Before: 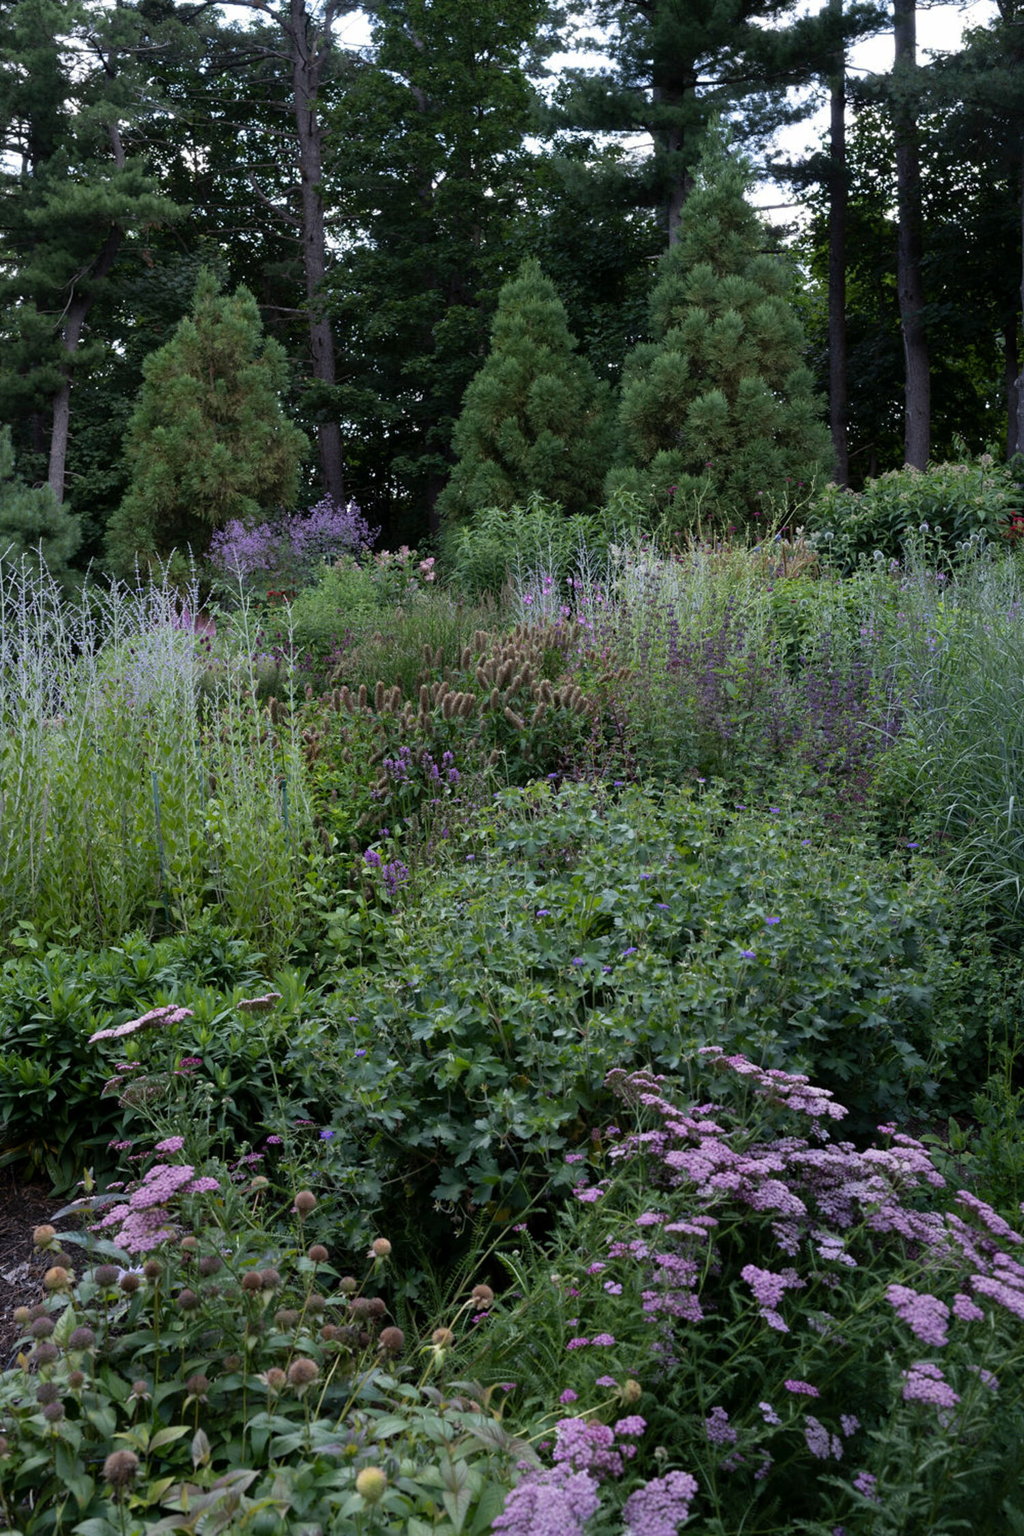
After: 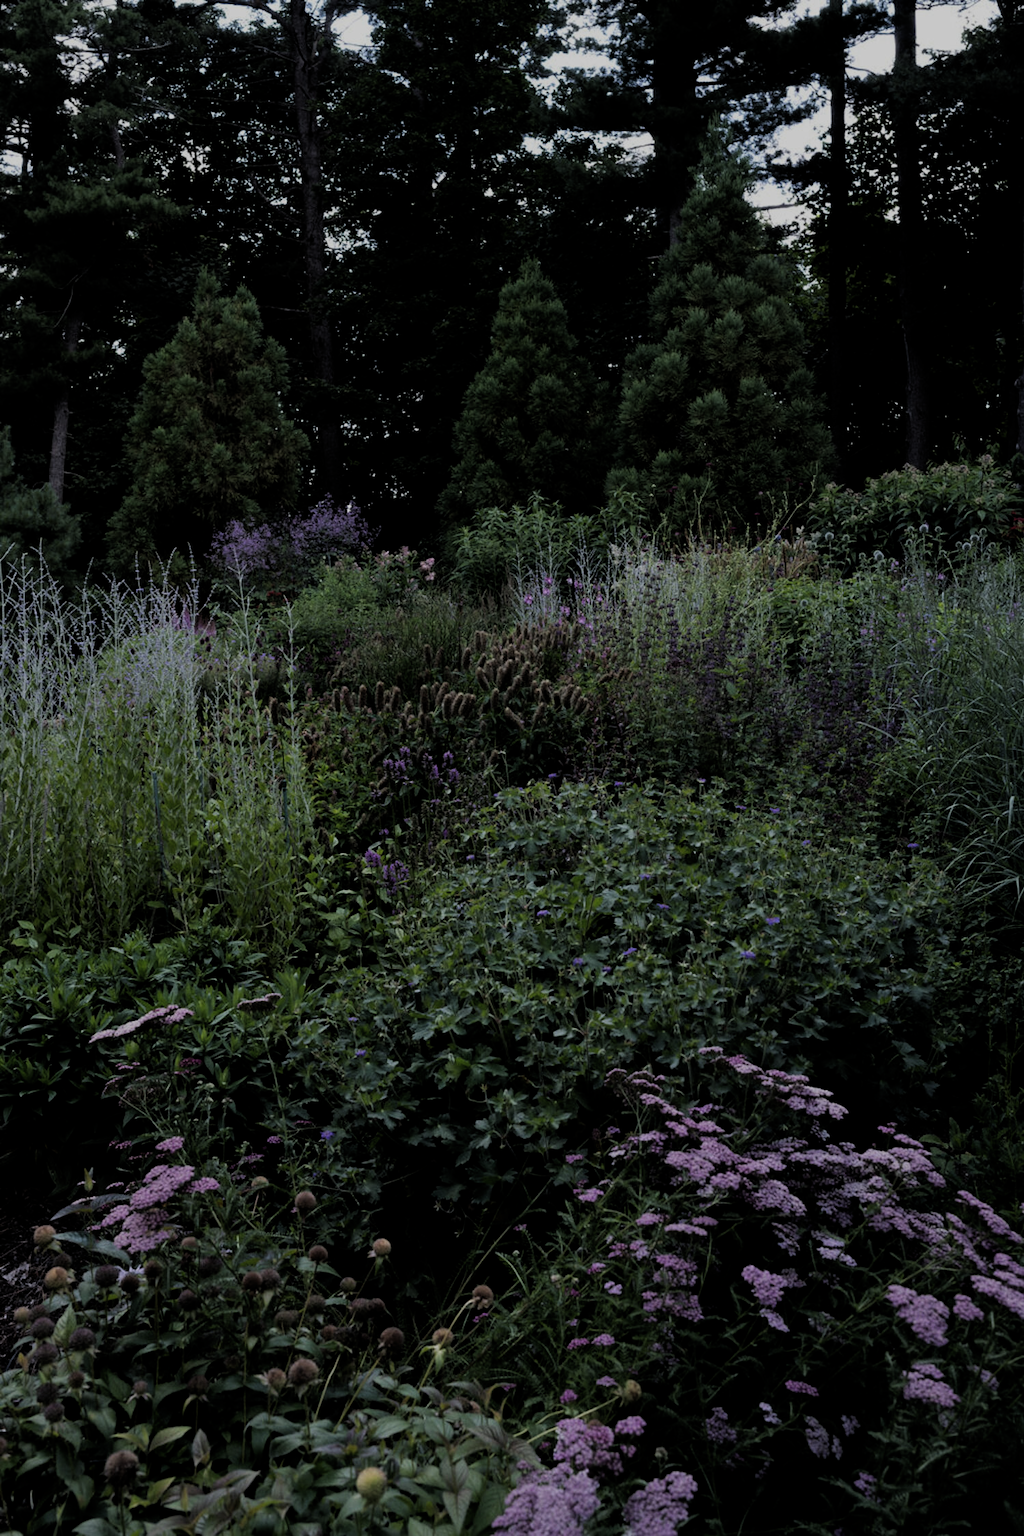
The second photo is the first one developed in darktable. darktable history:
filmic rgb: black relative exposure -5.54 EV, white relative exposure 2.52 EV, target black luminance 0%, hardness 4.53, latitude 66.97%, contrast 1.453, shadows ↔ highlights balance -3.73%, iterations of high-quality reconstruction 0
exposure: black level correction -0.016, exposure -1.115 EV, compensate highlight preservation false
